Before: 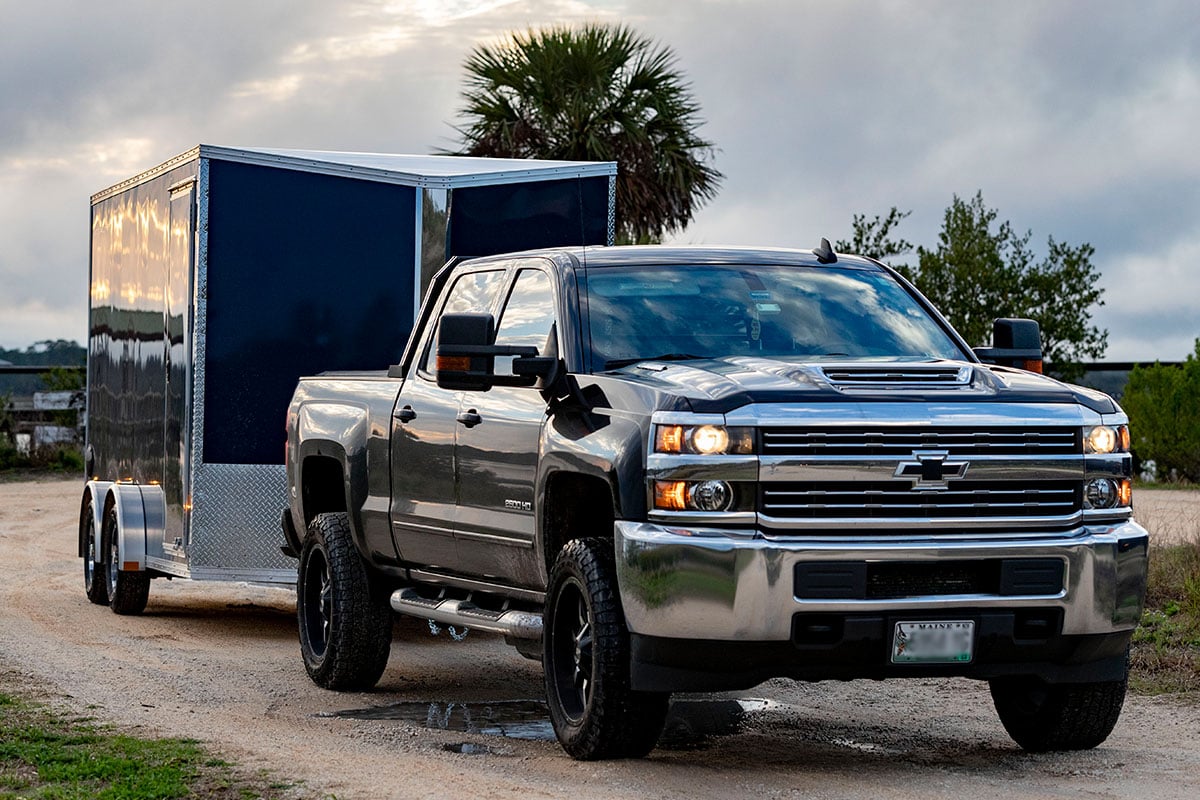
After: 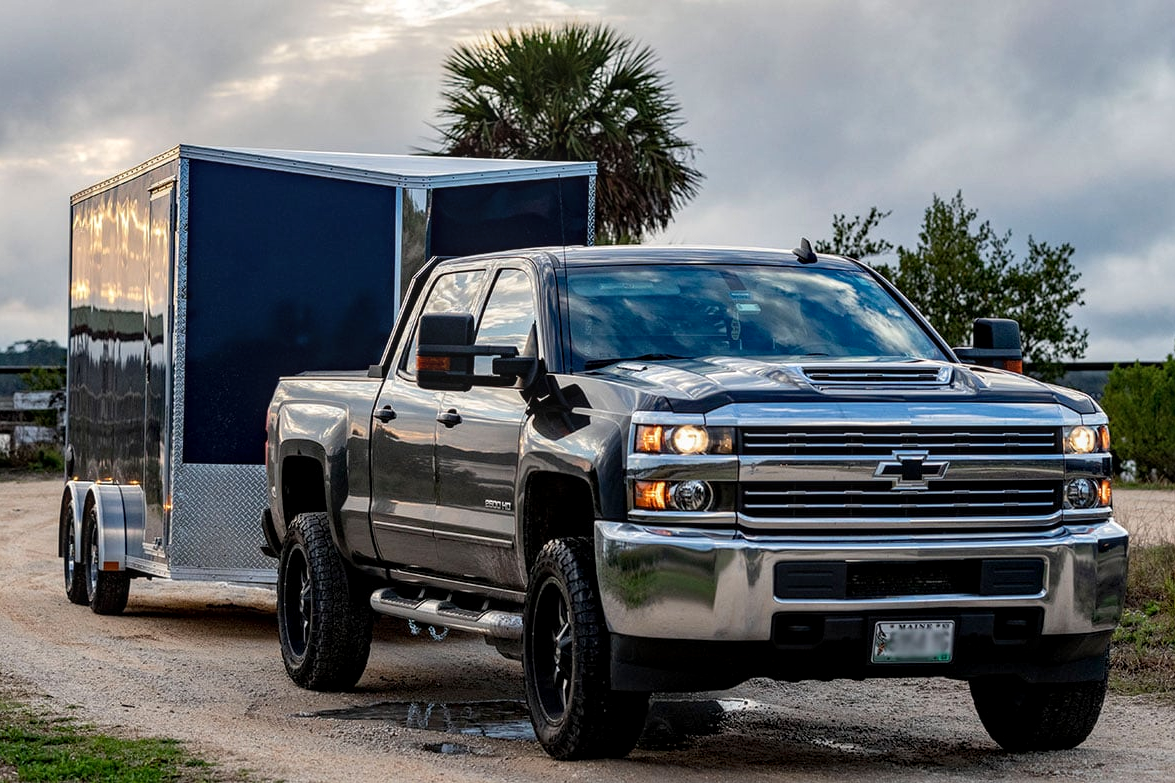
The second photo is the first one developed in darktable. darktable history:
local contrast: on, module defaults
crop: left 1.743%, right 0.268%, bottom 2.011%
